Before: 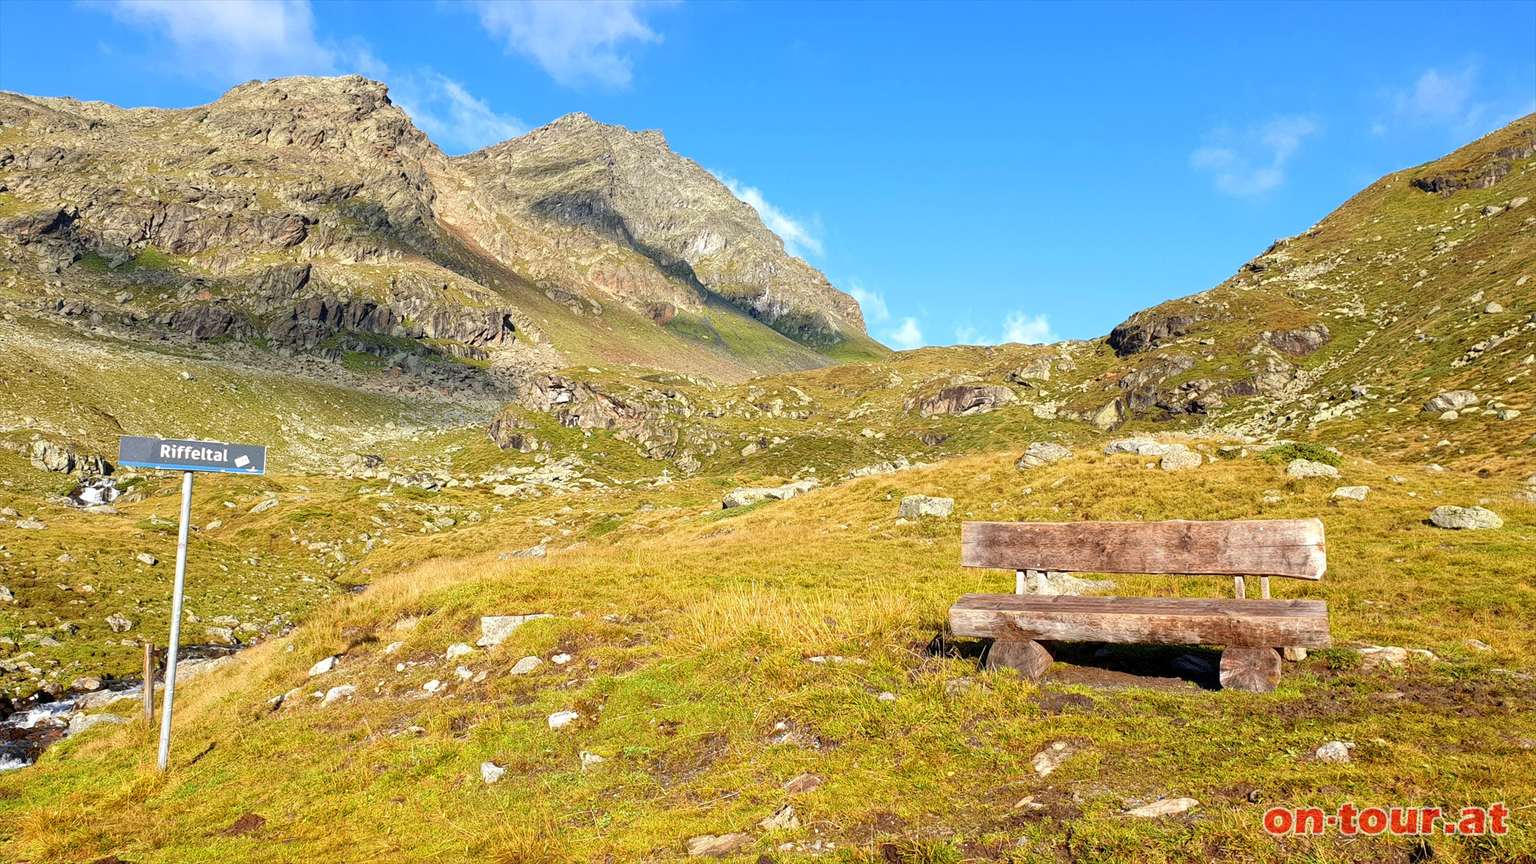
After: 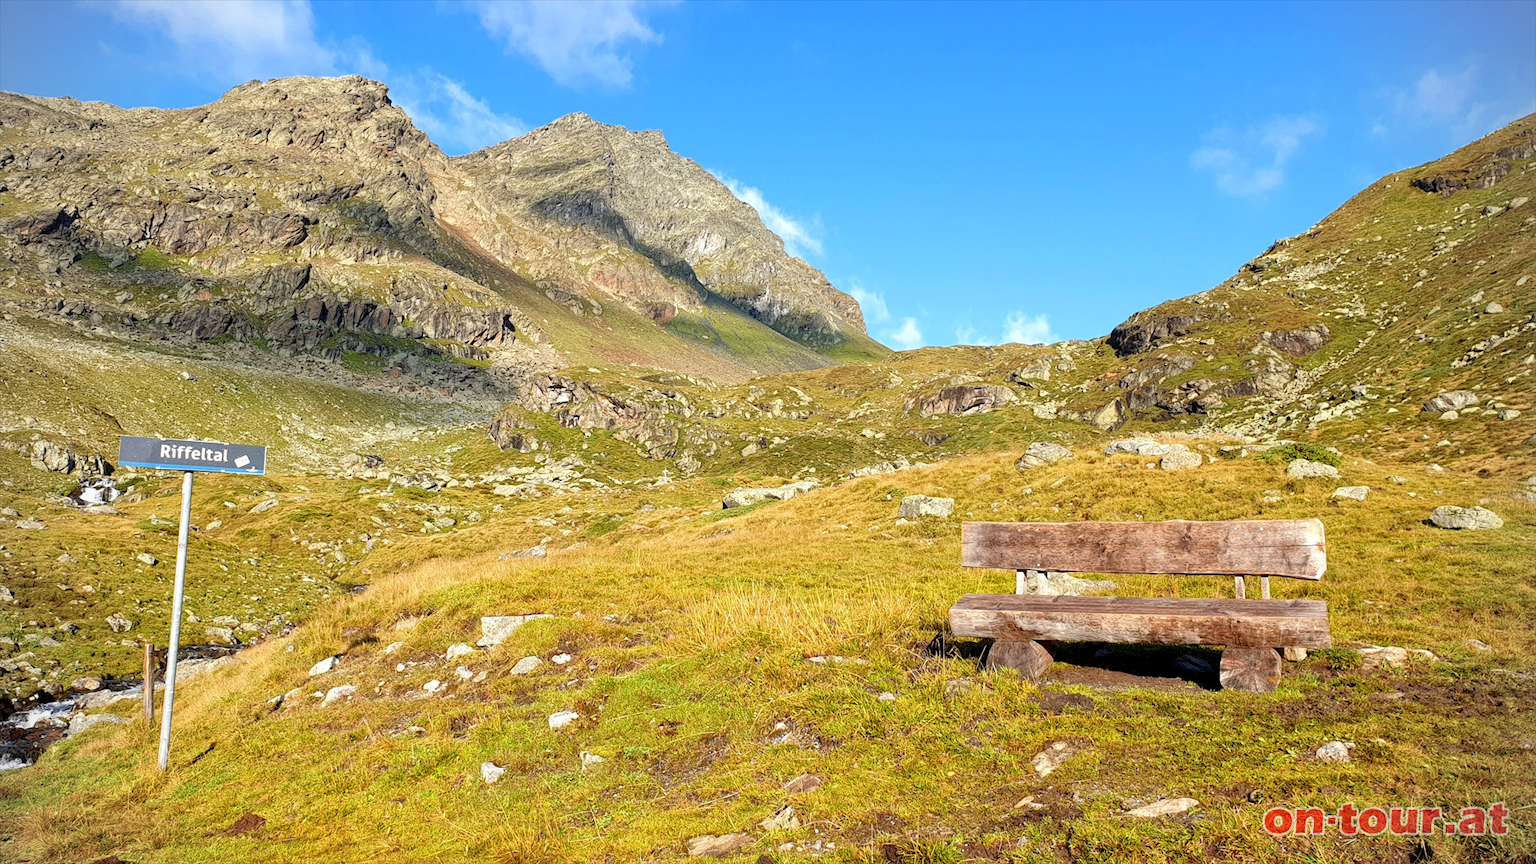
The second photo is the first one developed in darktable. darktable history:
exposure: black level correction 0.002, compensate exposure bias true, compensate highlight preservation false
vignetting: fall-off radius 60.67%, dithering 8-bit output, unbound false
